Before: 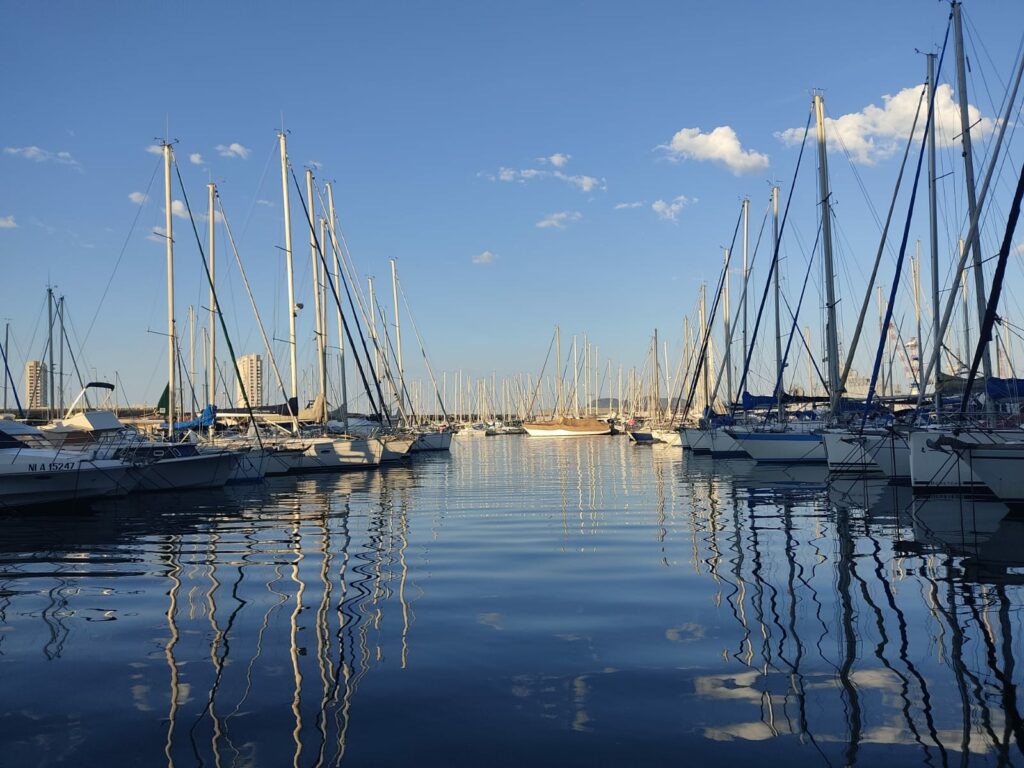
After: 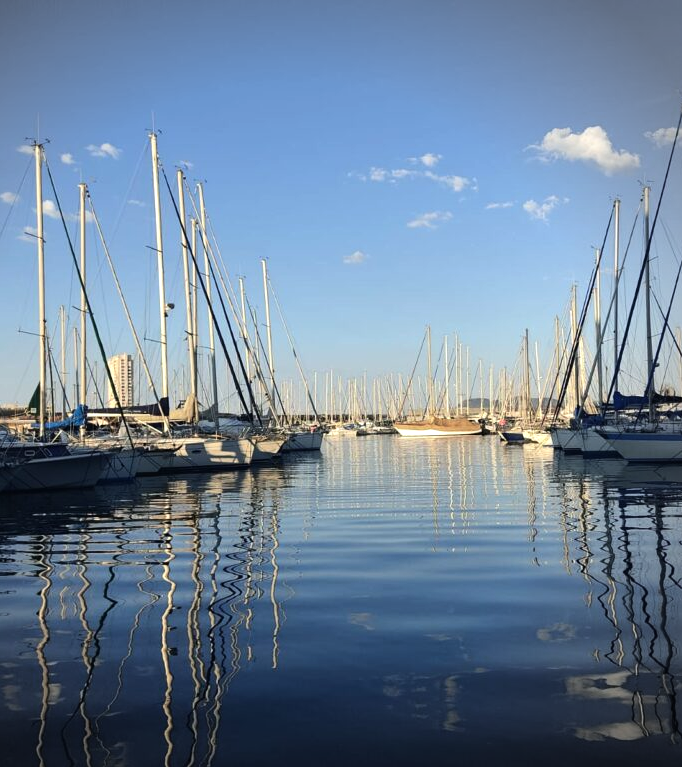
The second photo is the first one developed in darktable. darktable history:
crop and rotate: left 12.673%, right 20.66%
vignetting: center (-0.15, 0.013)
tone equalizer: -8 EV -0.417 EV, -7 EV -0.389 EV, -6 EV -0.333 EV, -5 EV -0.222 EV, -3 EV 0.222 EV, -2 EV 0.333 EV, -1 EV 0.389 EV, +0 EV 0.417 EV, edges refinement/feathering 500, mask exposure compensation -1.57 EV, preserve details no
